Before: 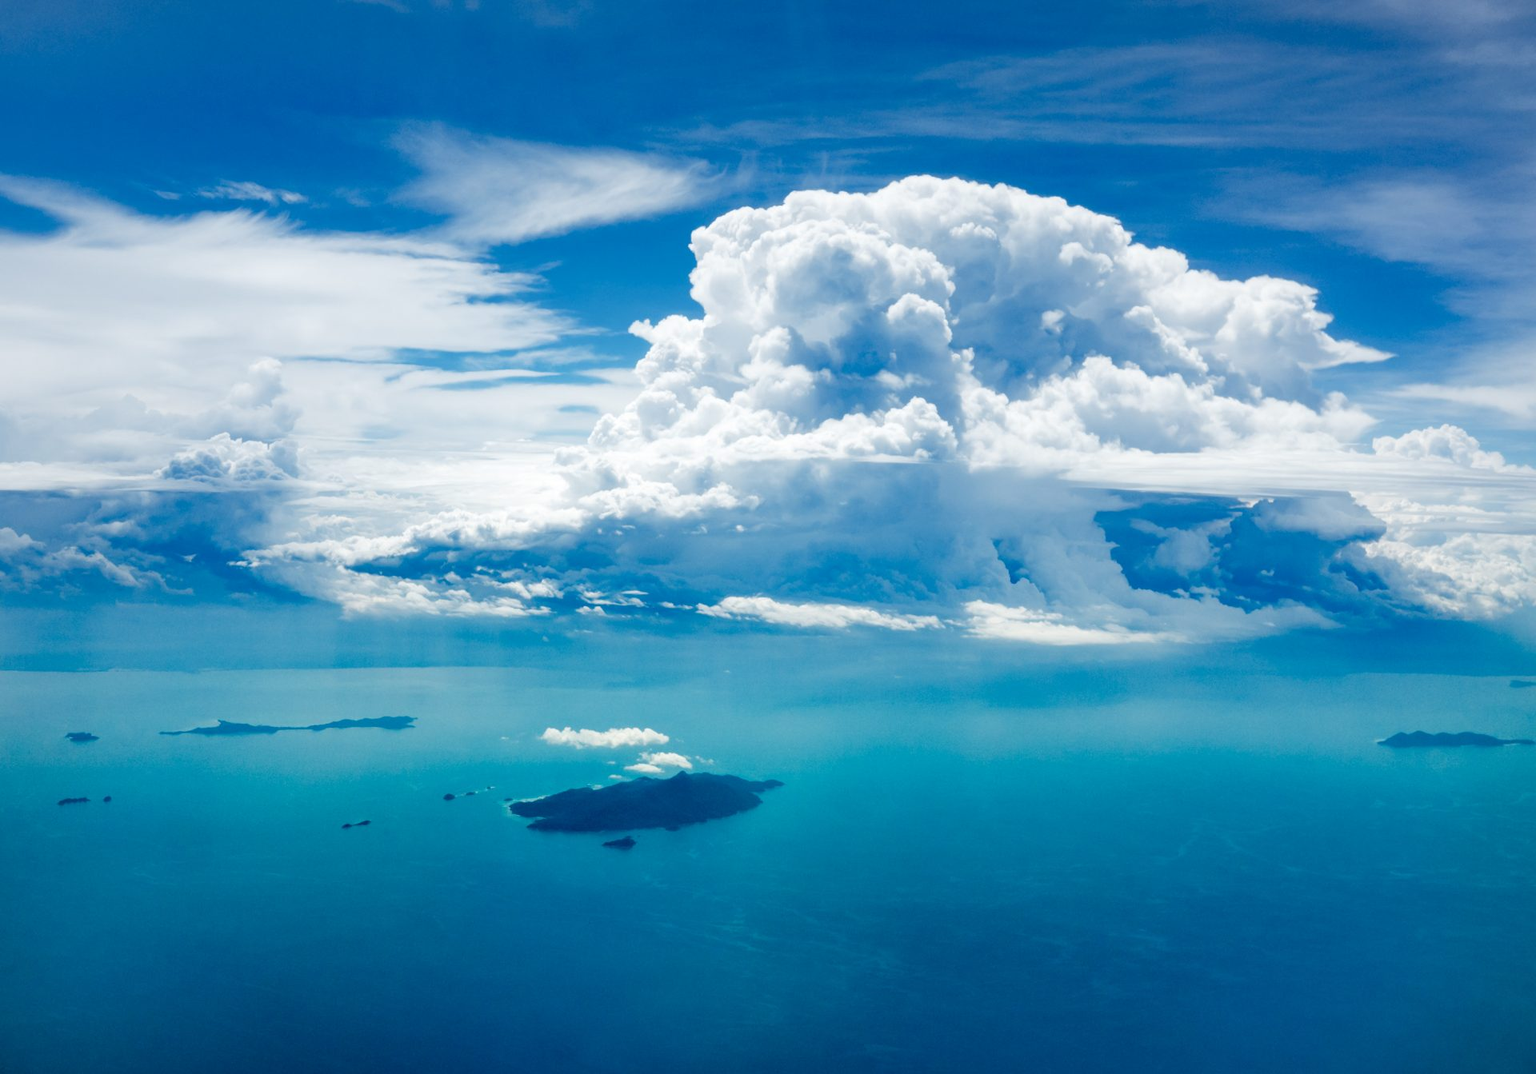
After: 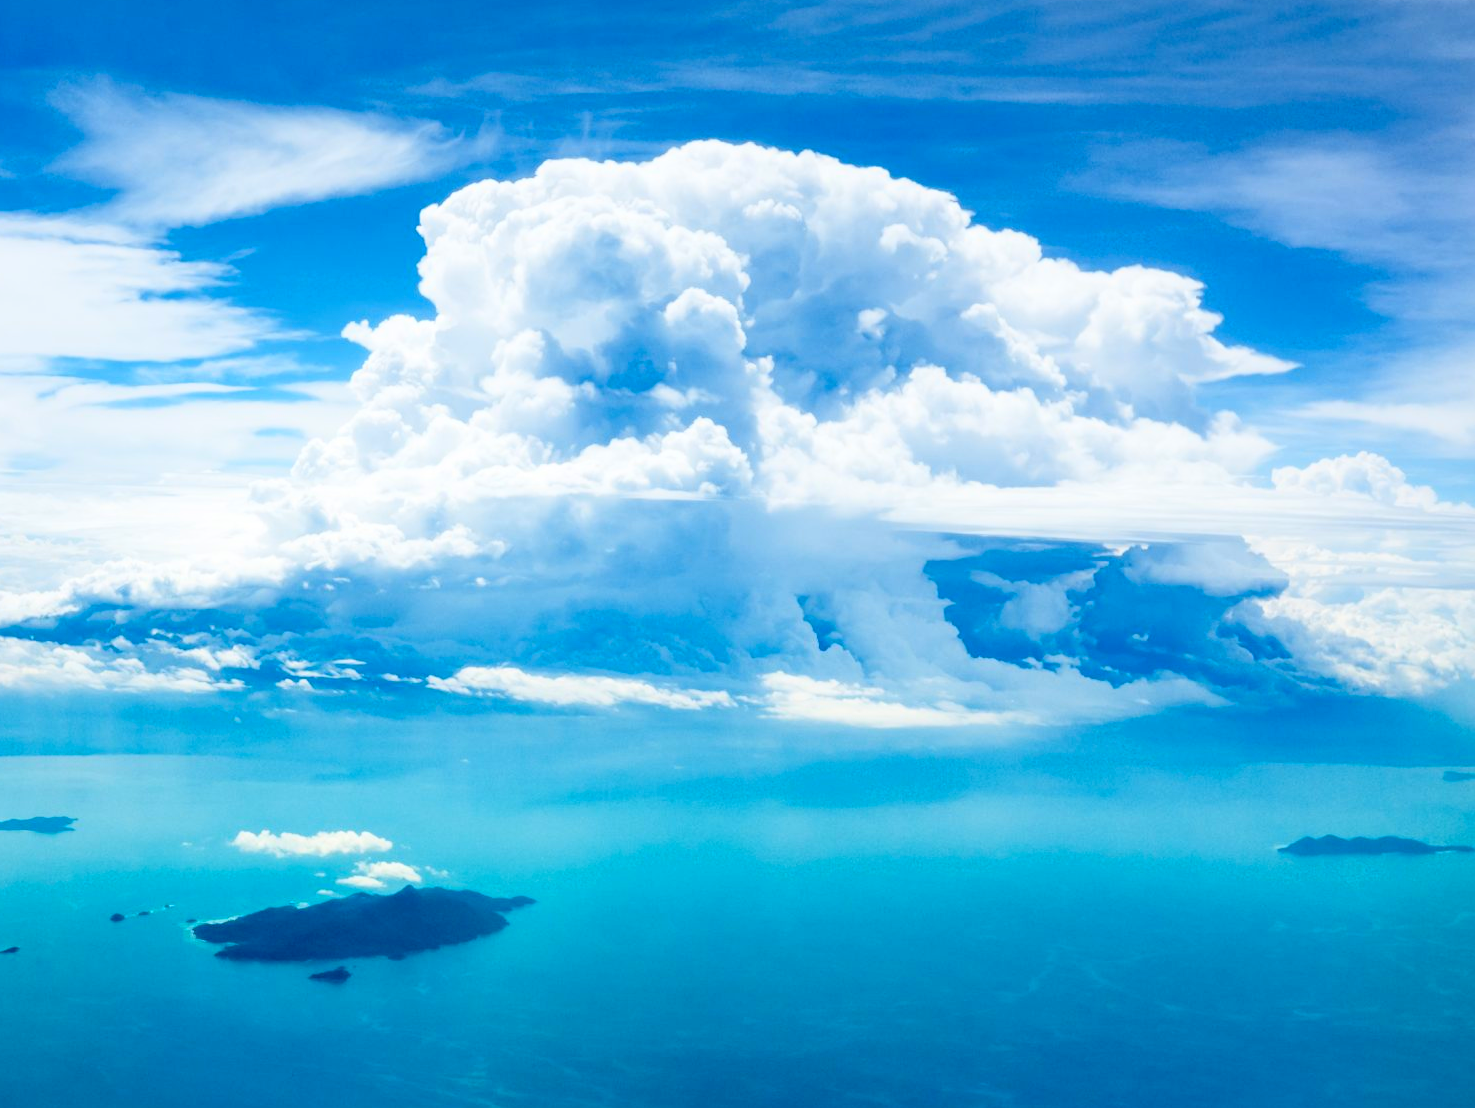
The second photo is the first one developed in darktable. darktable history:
crop: left 23.162%, top 5.897%, bottom 11.548%
contrast brightness saturation: contrast 0.201, brightness 0.168, saturation 0.22
